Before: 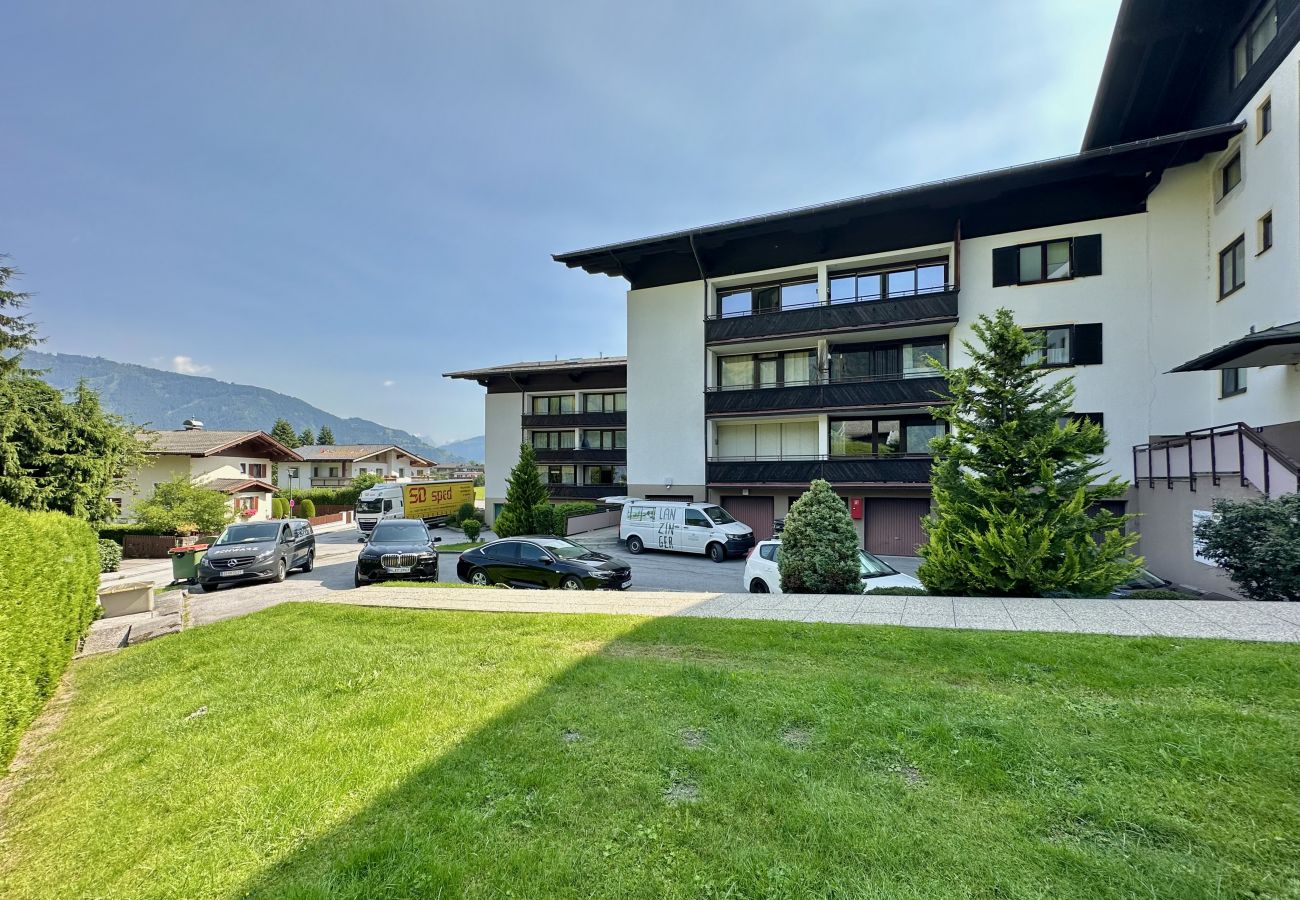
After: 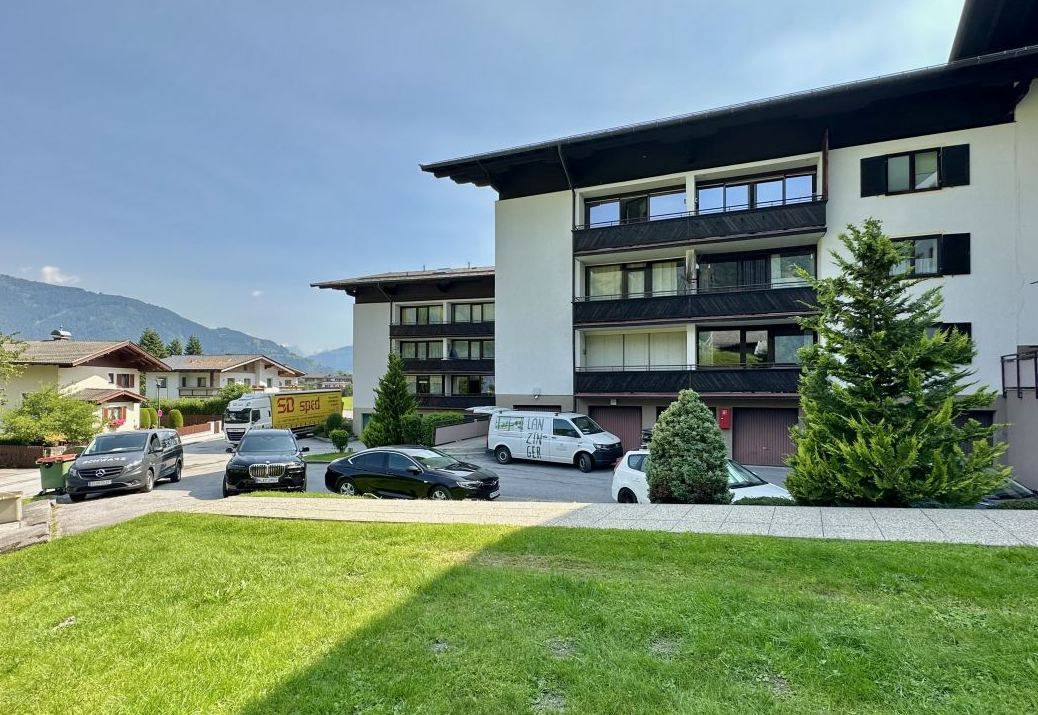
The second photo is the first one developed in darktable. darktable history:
crop and rotate: left 10.226%, top 10.01%, right 9.853%, bottom 10.446%
